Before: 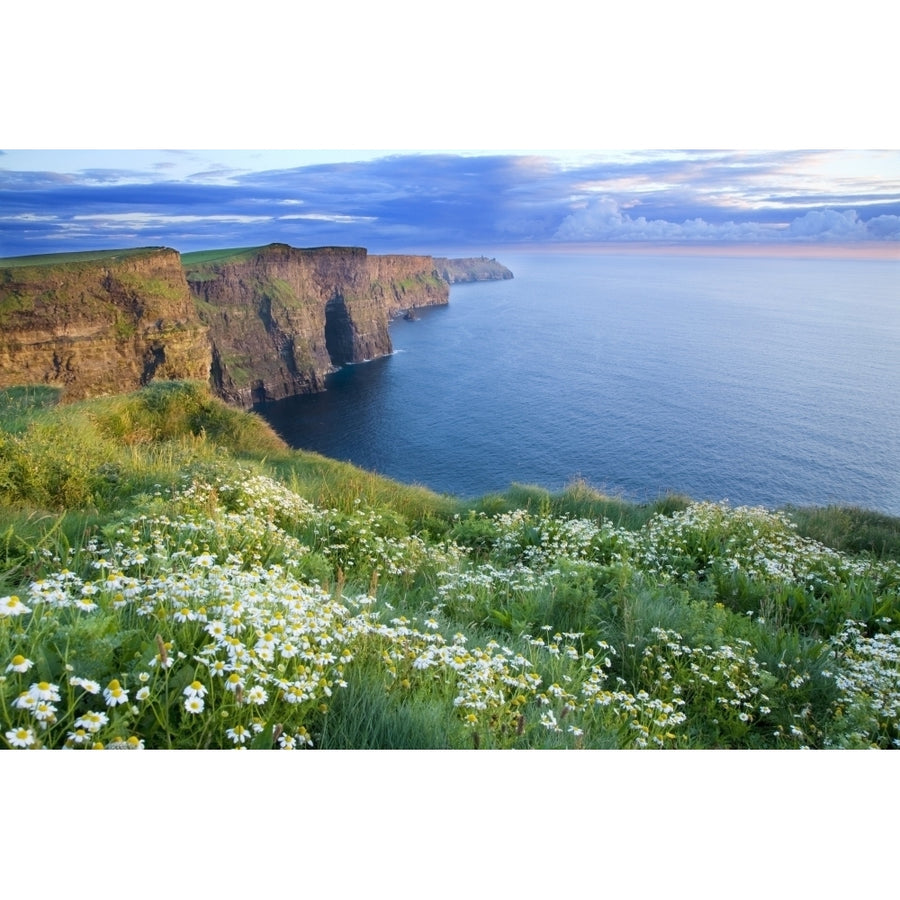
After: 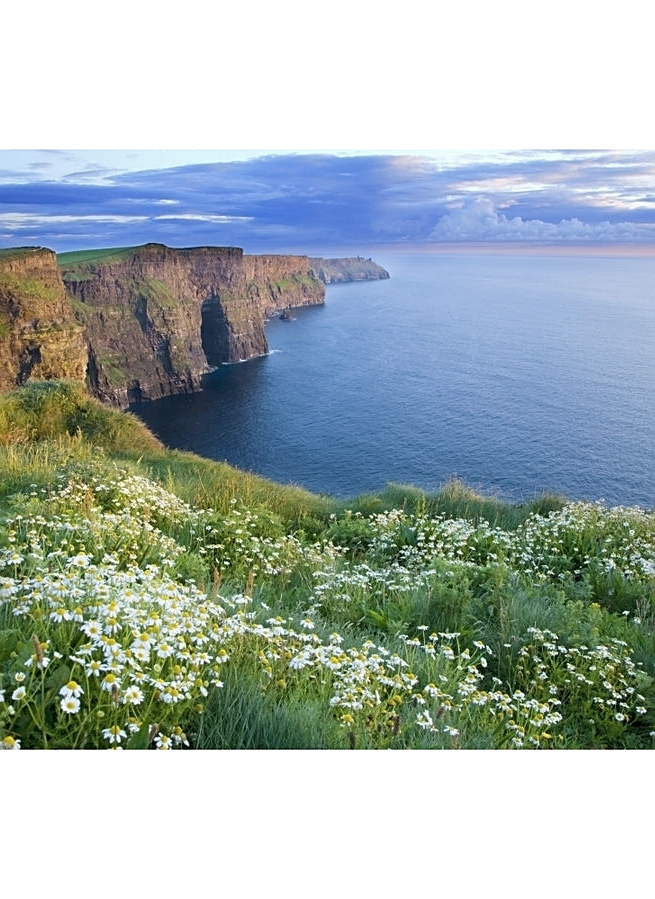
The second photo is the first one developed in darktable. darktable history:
crop: left 13.788%, right 13.418%
shadows and highlights: shadows 25.6, highlights -26.14
sharpen: on, module defaults
contrast brightness saturation: saturation -0.068
